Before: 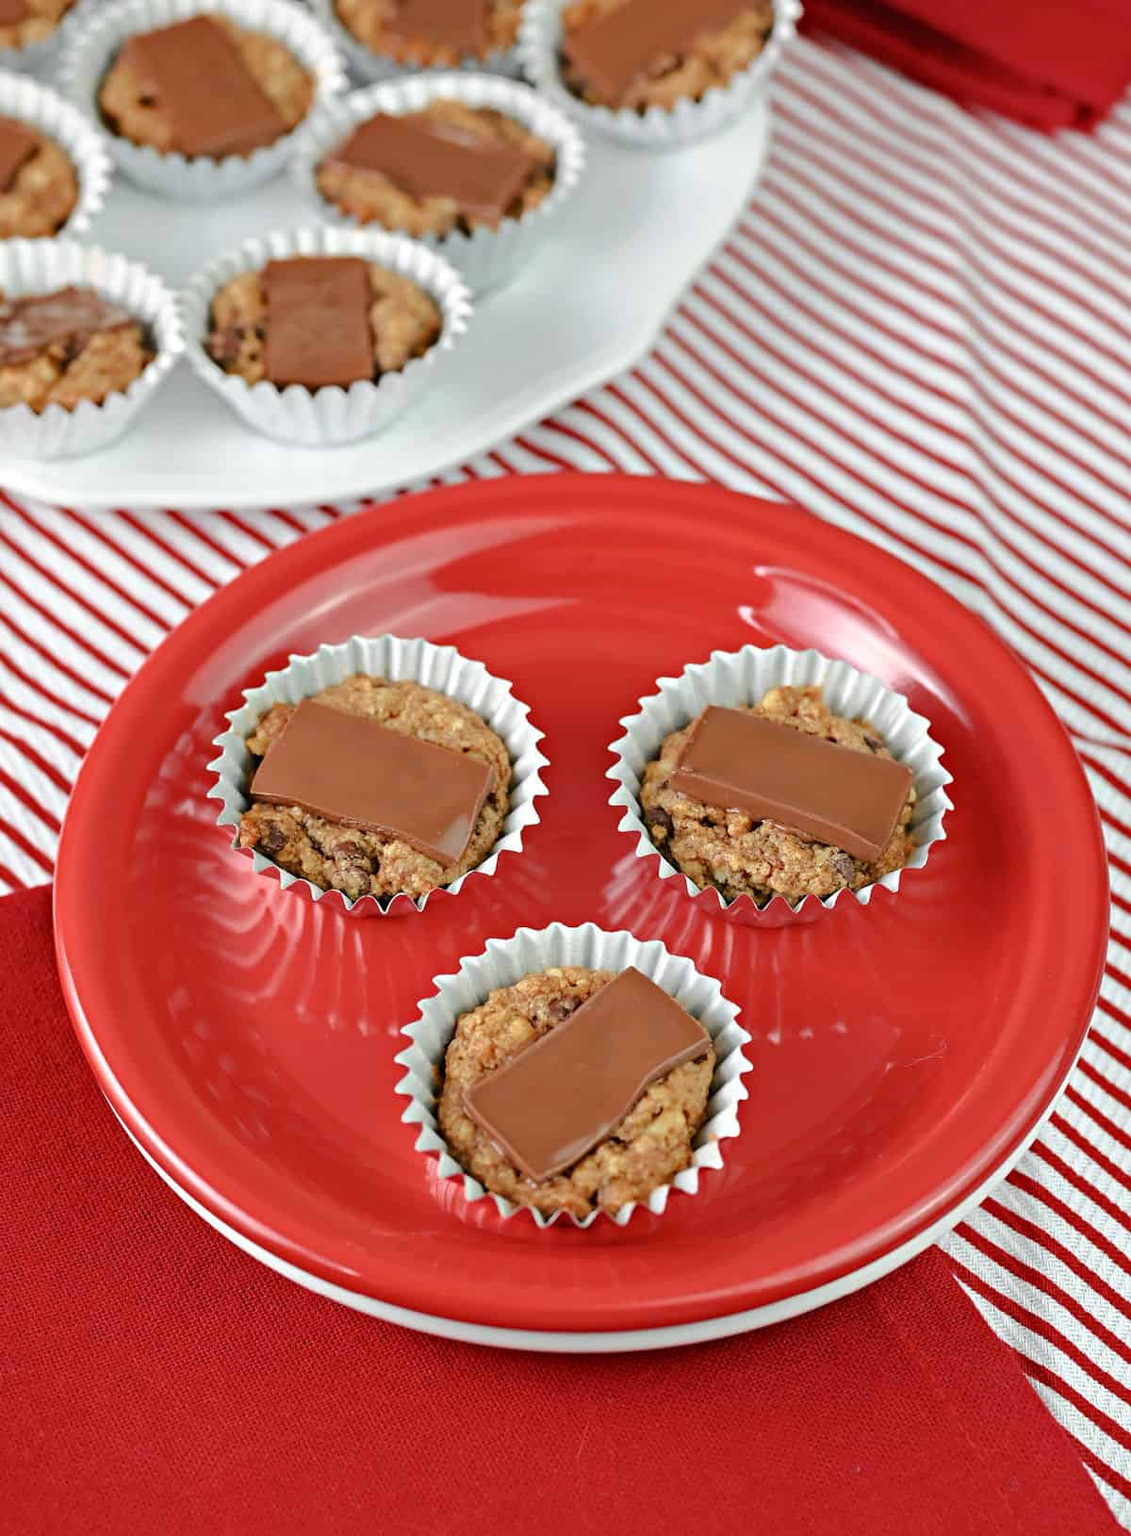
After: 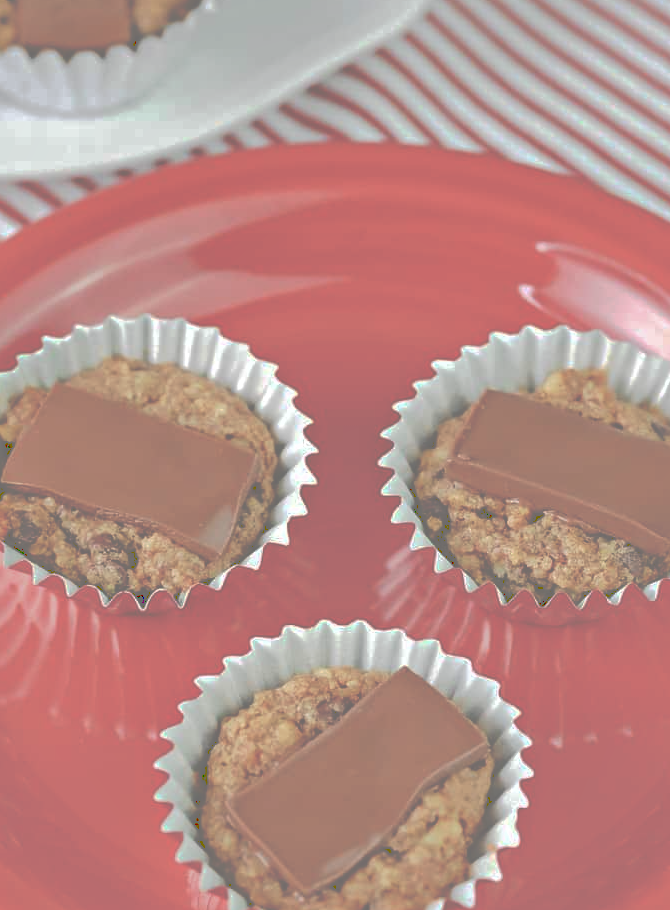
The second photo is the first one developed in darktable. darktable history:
shadows and highlights: on, module defaults
crop and rotate: left 22.13%, top 22.054%, right 22.026%, bottom 22.102%
tone curve: curves: ch0 [(0, 0) (0.003, 0.453) (0.011, 0.457) (0.025, 0.457) (0.044, 0.463) (0.069, 0.464) (0.1, 0.471) (0.136, 0.475) (0.177, 0.481) (0.224, 0.486) (0.277, 0.496) (0.335, 0.515) (0.399, 0.544) (0.468, 0.577) (0.543, 0.621) (0.623, 0.67) (0.709, 0.73) (0.801, 0.788) (0.898, 0.848) (1, 1)], preserve colors none
